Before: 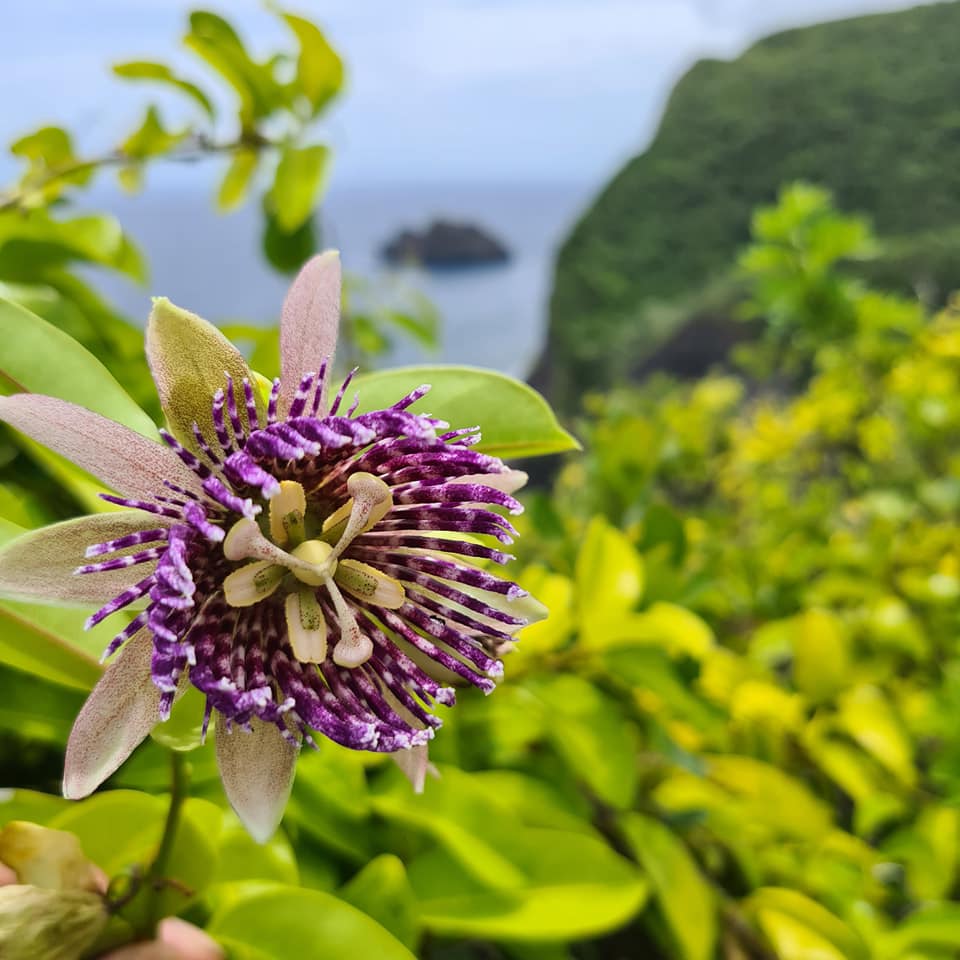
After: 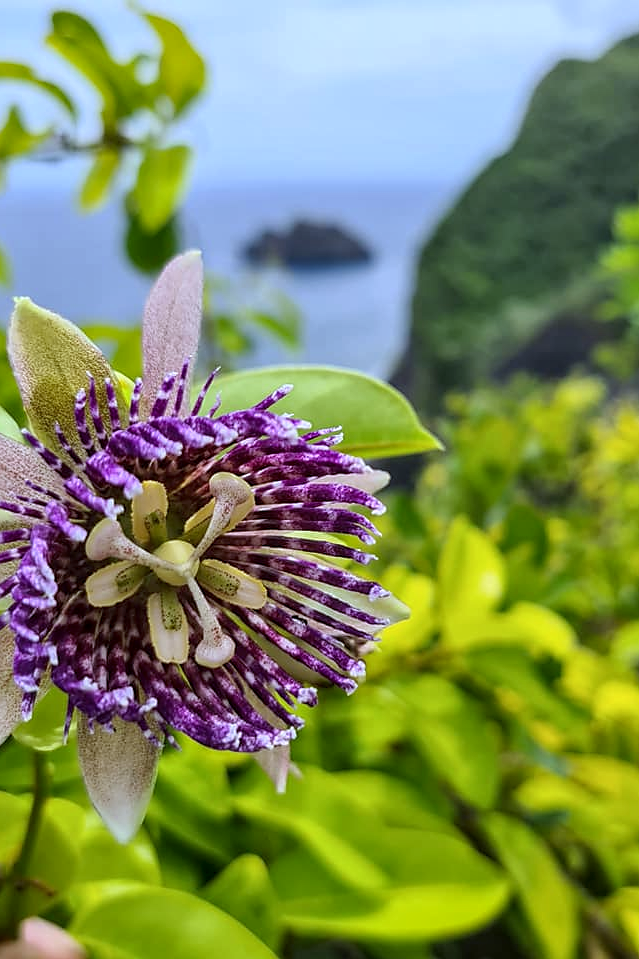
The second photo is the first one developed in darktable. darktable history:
sharpen: radius 1.864, amount 0.398, threshold 1.271
white balance: red 0.931, blue 1.11
crop and rotate: left 14.436%, right 18.898%
local contrast: on, module defaults
shadows and highlights: radius 334.93, shadows 63.48, highlights 6.06, compress 87.7%, highlights color adjustment 39.73%, soften with gaussian
